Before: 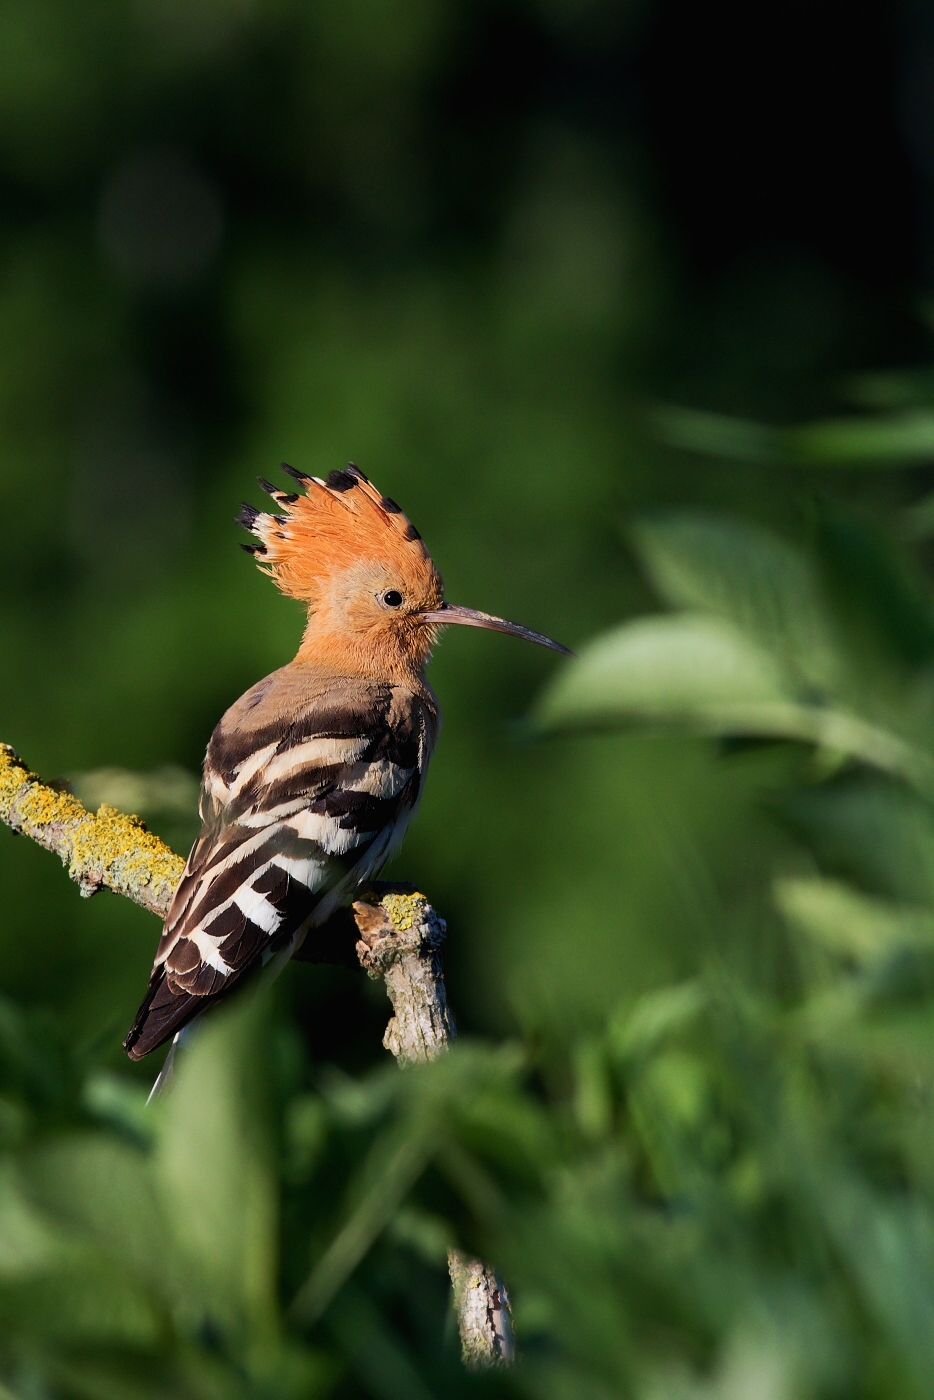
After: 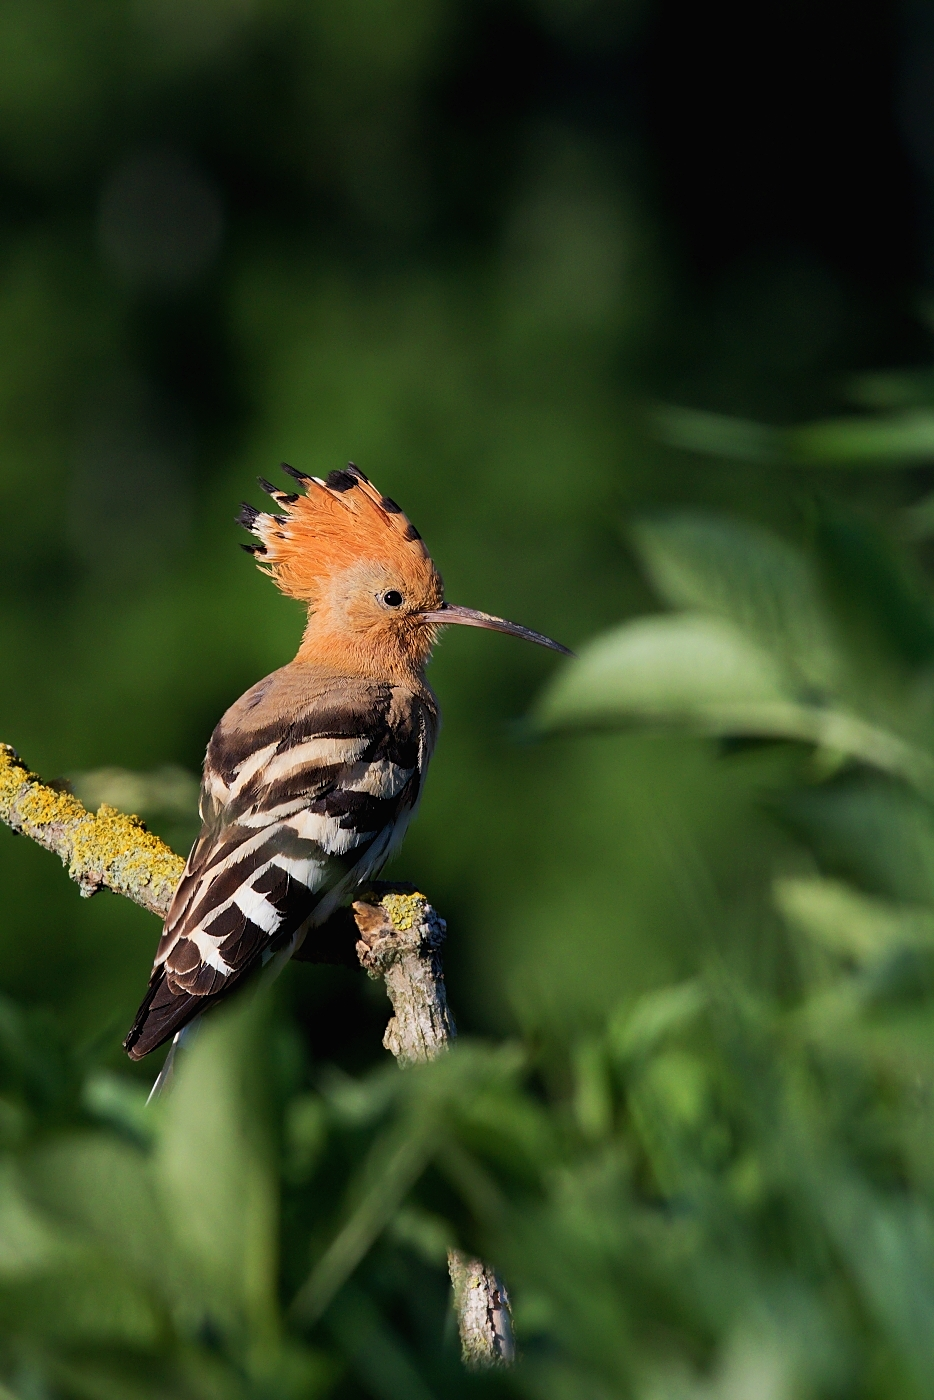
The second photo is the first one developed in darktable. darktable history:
tone equalizer: on, module defaults
sharpen: amount 0.2
shadows and highlights: radius 125.46, shadows 21.19, highlights -21.19, low approximation 0.01
